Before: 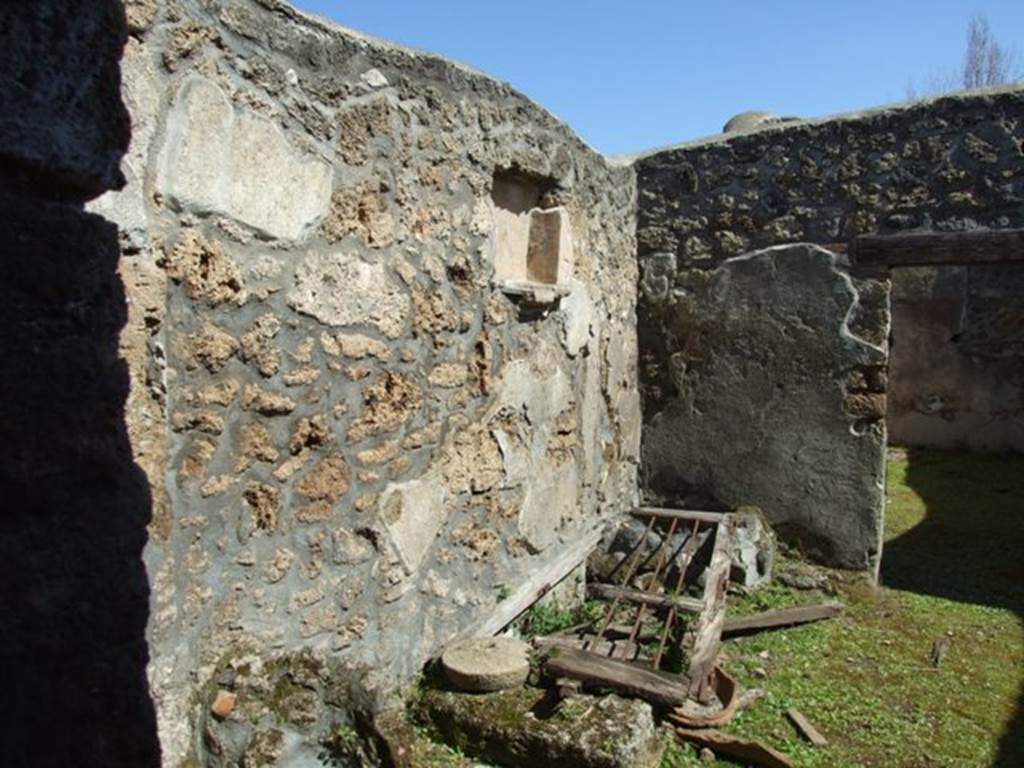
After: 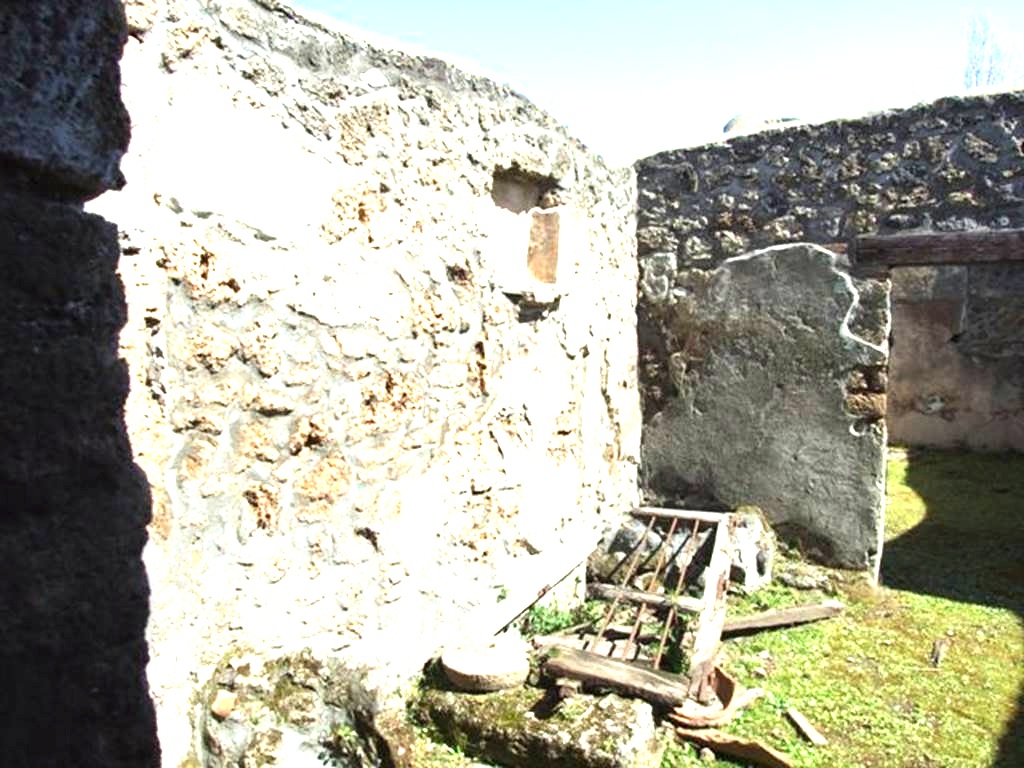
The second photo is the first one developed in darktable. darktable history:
exposure: black level correction 0, exposure 1.572 EV, compensate highlight preservation false
tone equalizer: -8 EV -0.381 EV, -7 EV -0.383 EV, -6 EV -0.32 EV, -5 EV -0.206 EV, -3 EV 0.221 EV, -2 EV 0.347 EV, -1 EV 0.415 EV, +0 EV 0.437 EV
